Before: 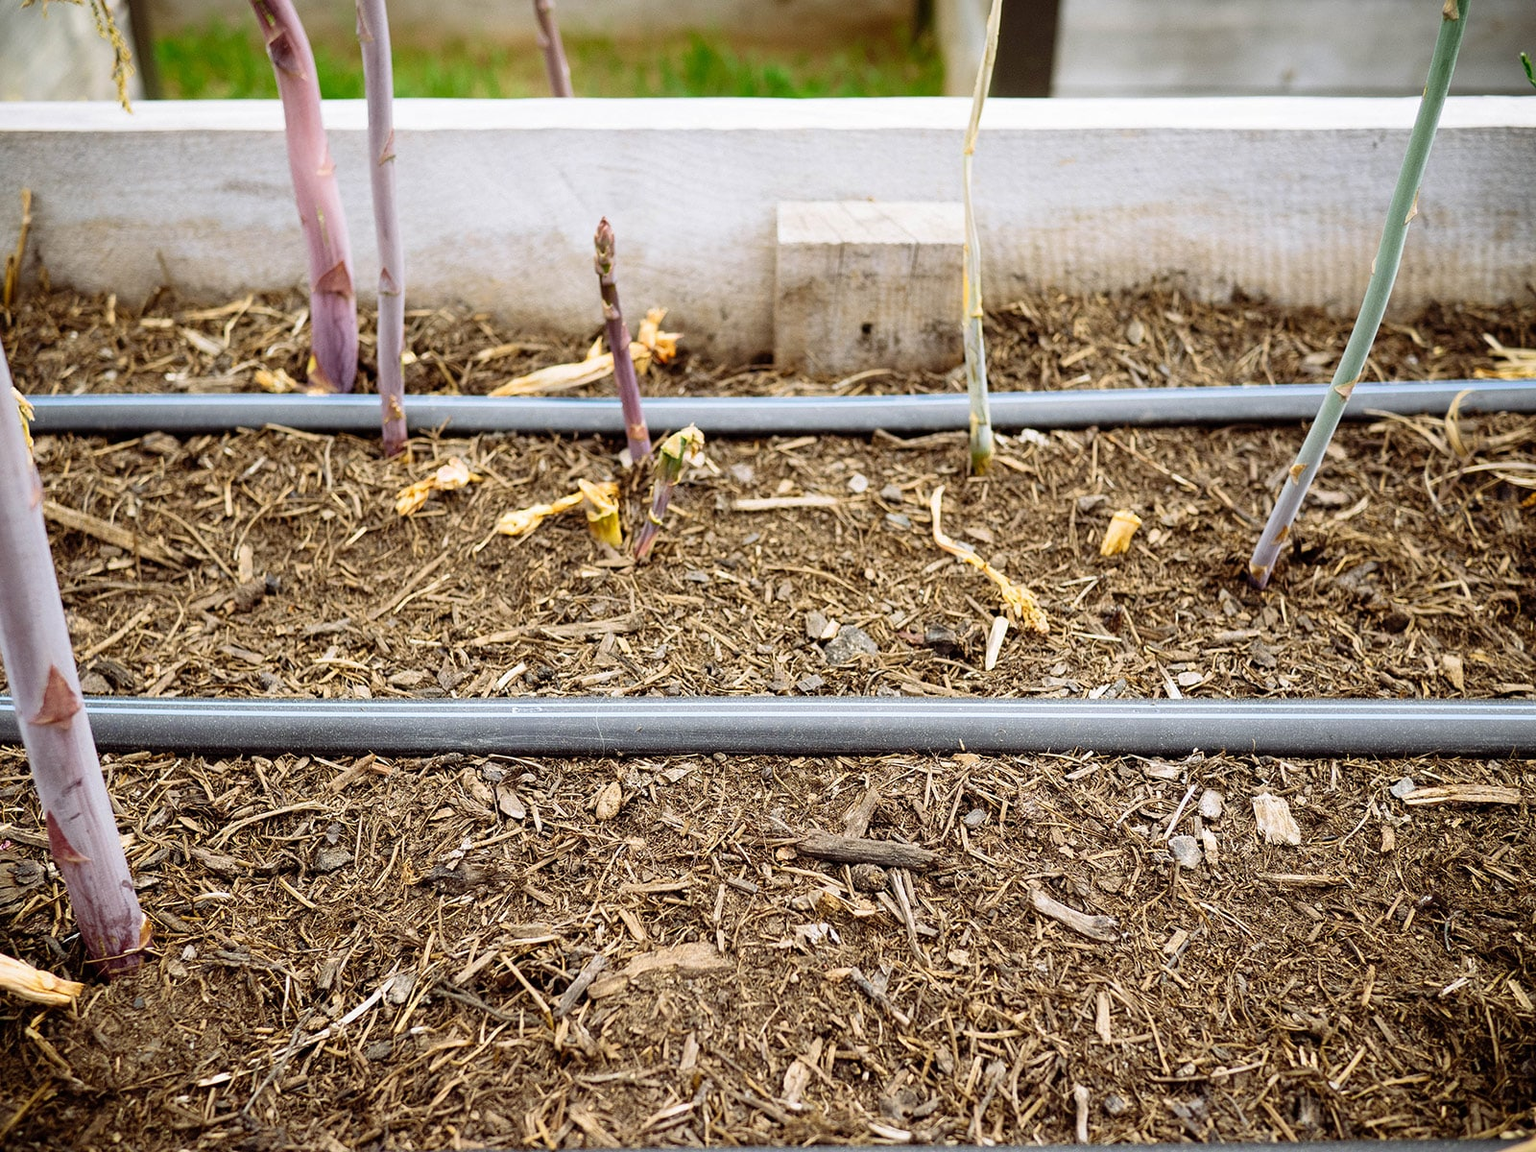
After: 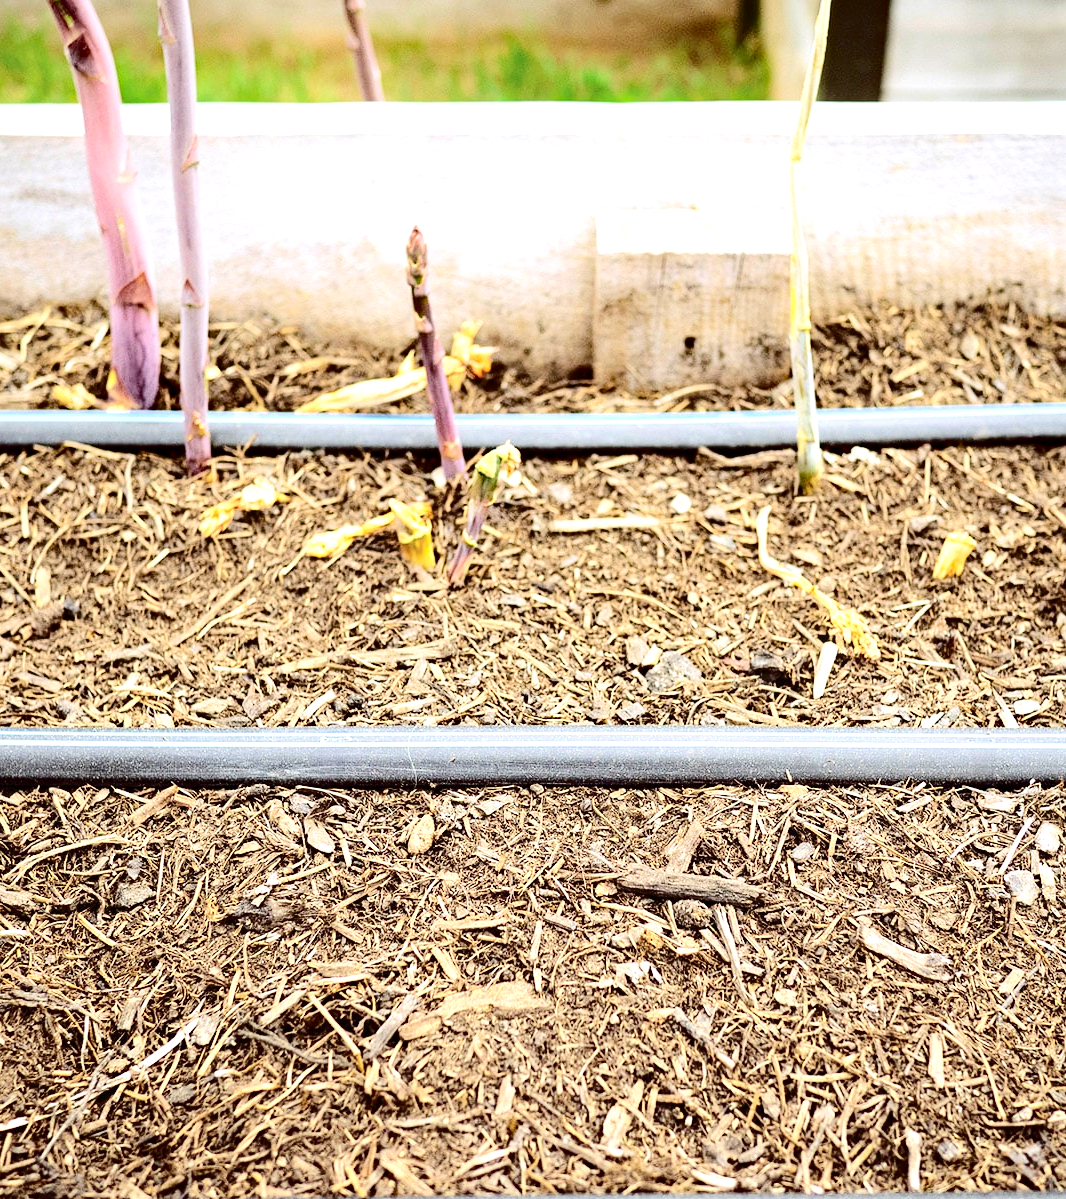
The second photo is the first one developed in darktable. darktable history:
tone curve: curves: ch0 [(0, 0) (0.003, 0.003) (0.011, 0.009) (0.025, 0.018) (0.044, 0.027) (0.069, 0.034) (0.1, 0.043) (0.136, 0.056) (0.177, 0.084) (0.224, 0.138) (0.277, 0.203) (0.335, 0.329) (0.399, 0.451) (0.468, 0.572) (0.543, 0.671) (0.623, 0.754) (0.709, 0.821) (0.801, 0.88) (0.898, 0.938) (1, 1)], color space Lab, independent channels, preserve colors none
exposure: black level correction 0, exposure 0.699 EV, compensate exposure bias true, compensate highlight preservation false
haze removal: strength 0.291, distance 0.253, compatibility mode true, adaptive false
crop and rotate: left 13.434%, right 19.929%
